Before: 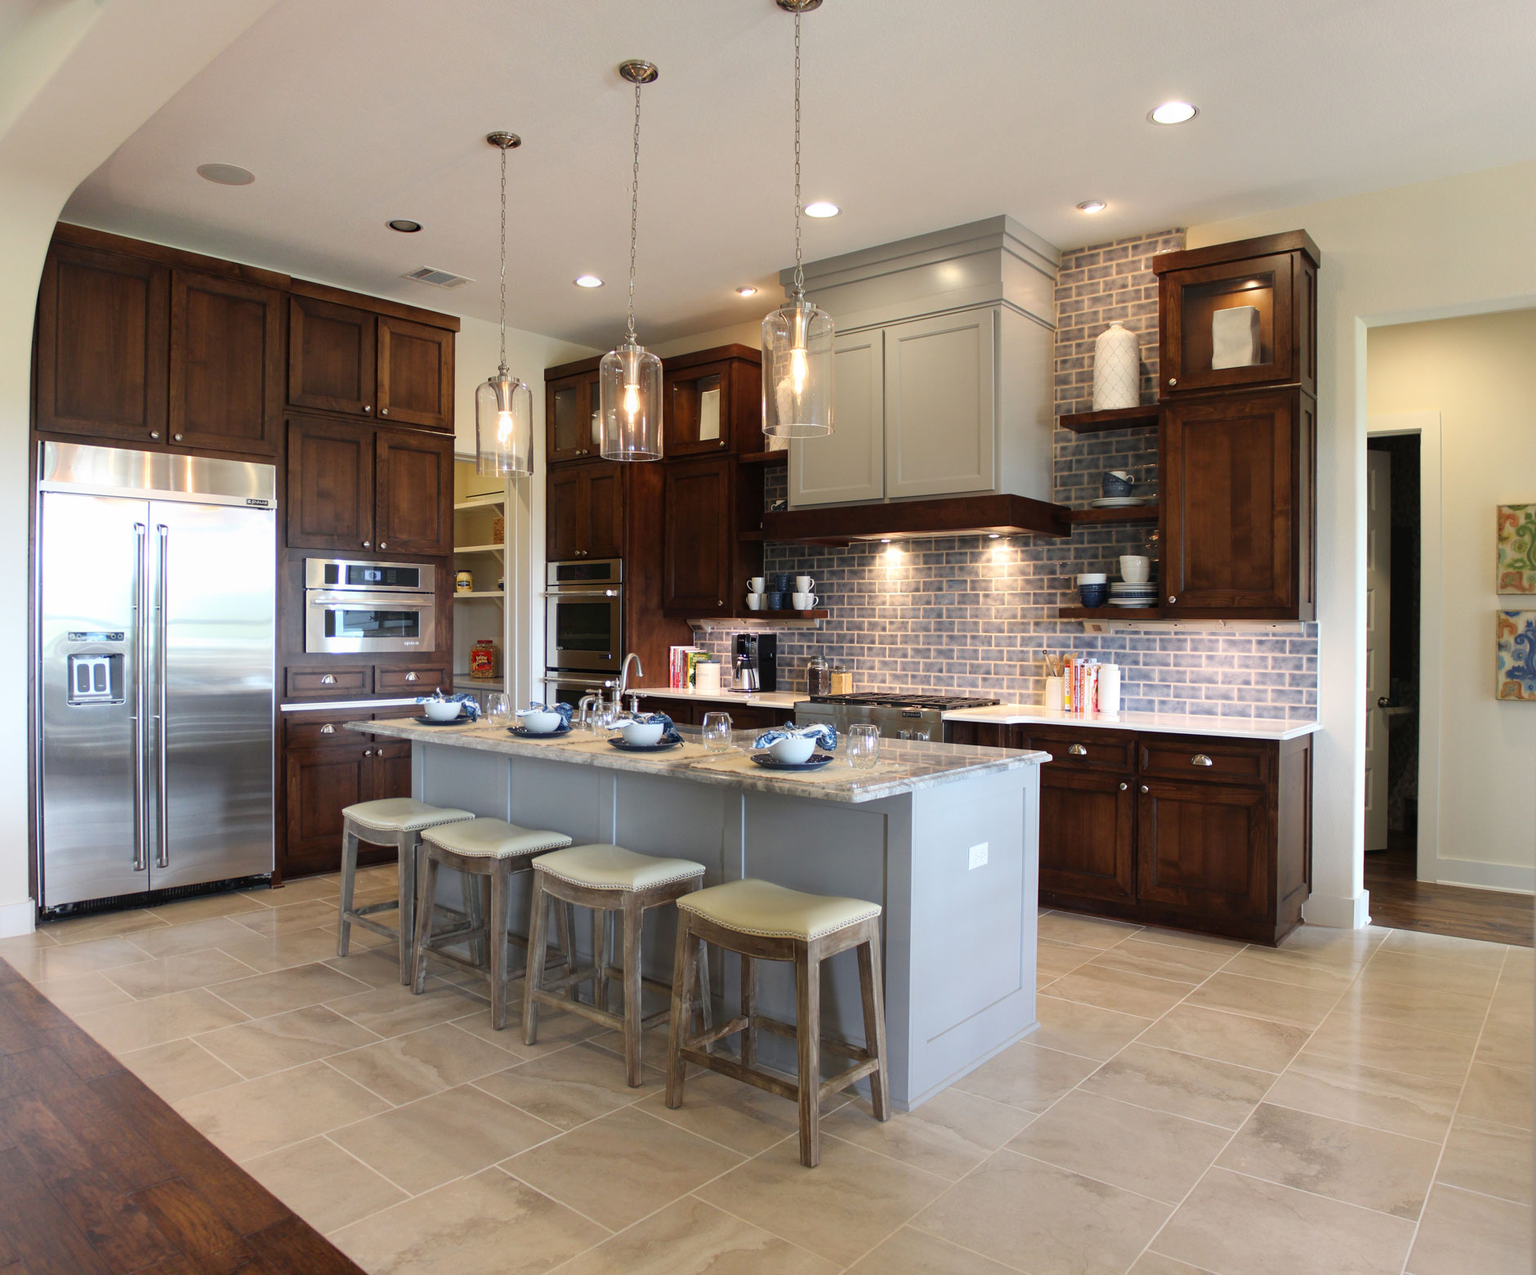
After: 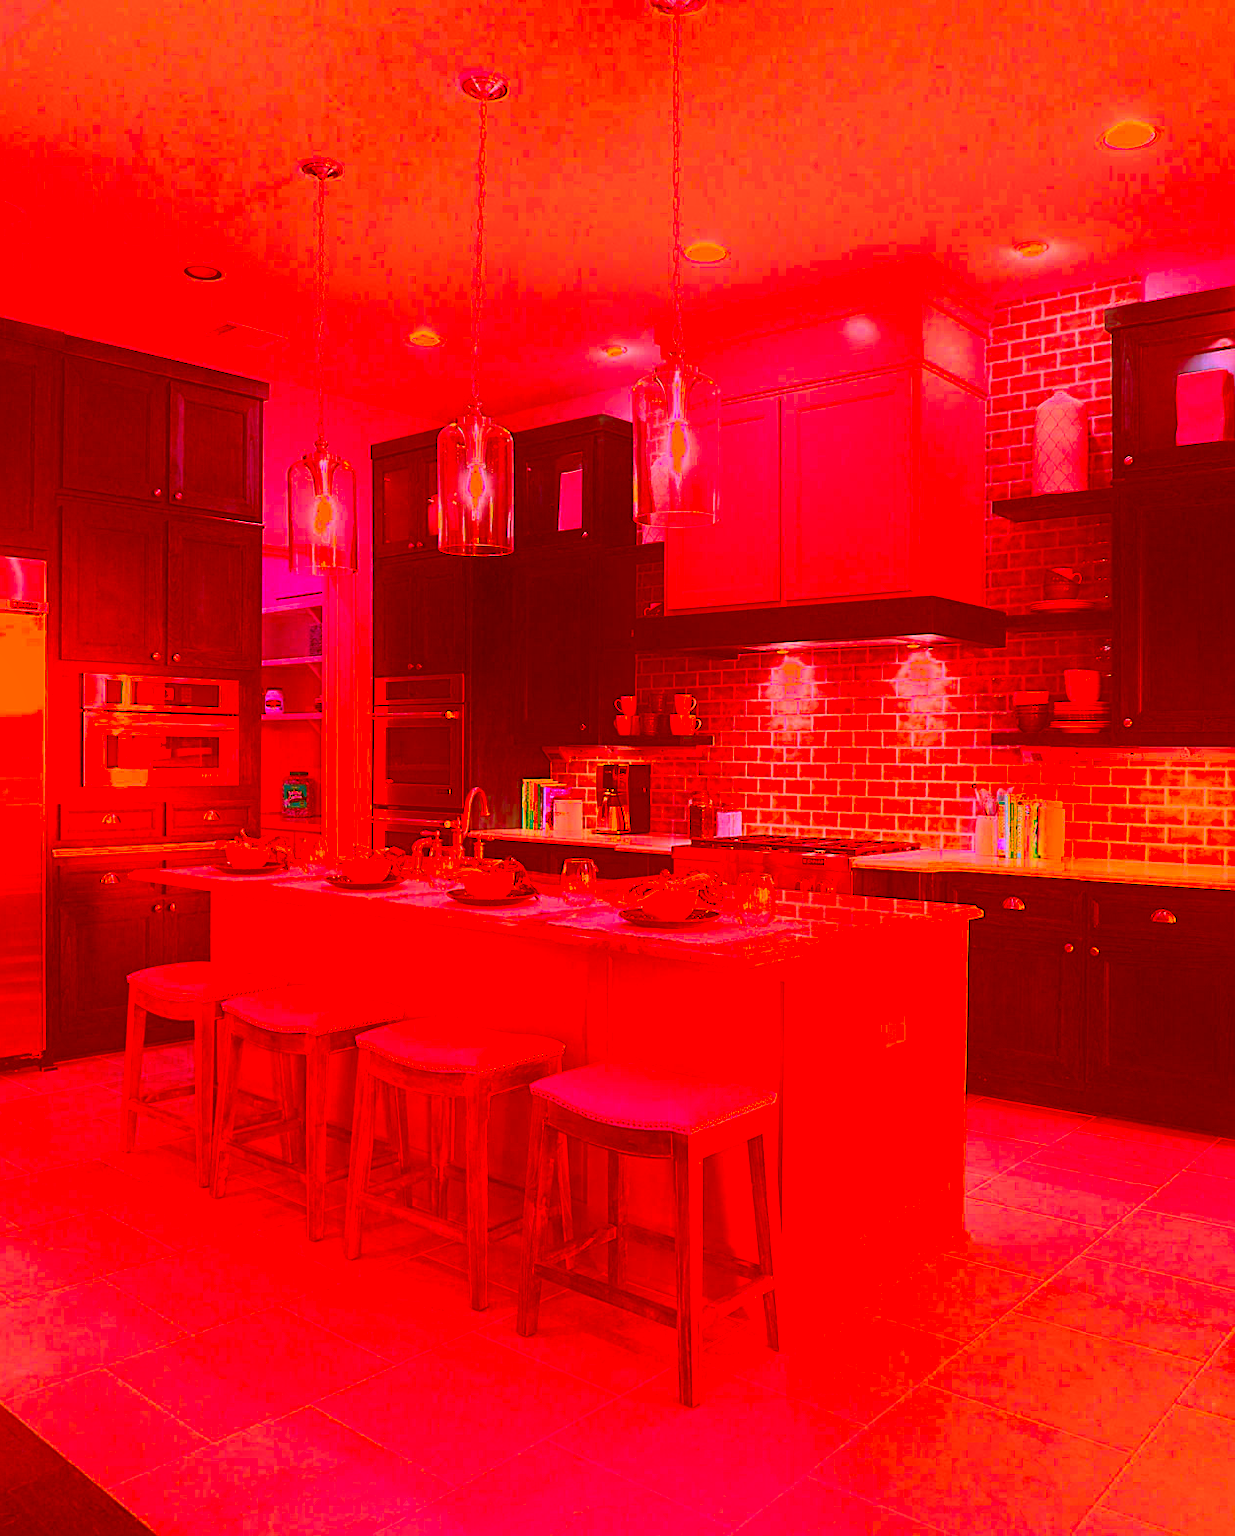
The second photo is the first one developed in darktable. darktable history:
color correction: highlights a* -39.68, highlights b* -40, shadows a* -40, shadows b* -40, saturation -3
color balance: mode lift, gamma, gain (sRGB), lift [1, 1, 1.022, 1.026]
shadows and highlights: shadows -90, highlights 90, soften with gaussian
crop and rotate: left 15.446%, right 17.836%
sharpen: on, module defaults
